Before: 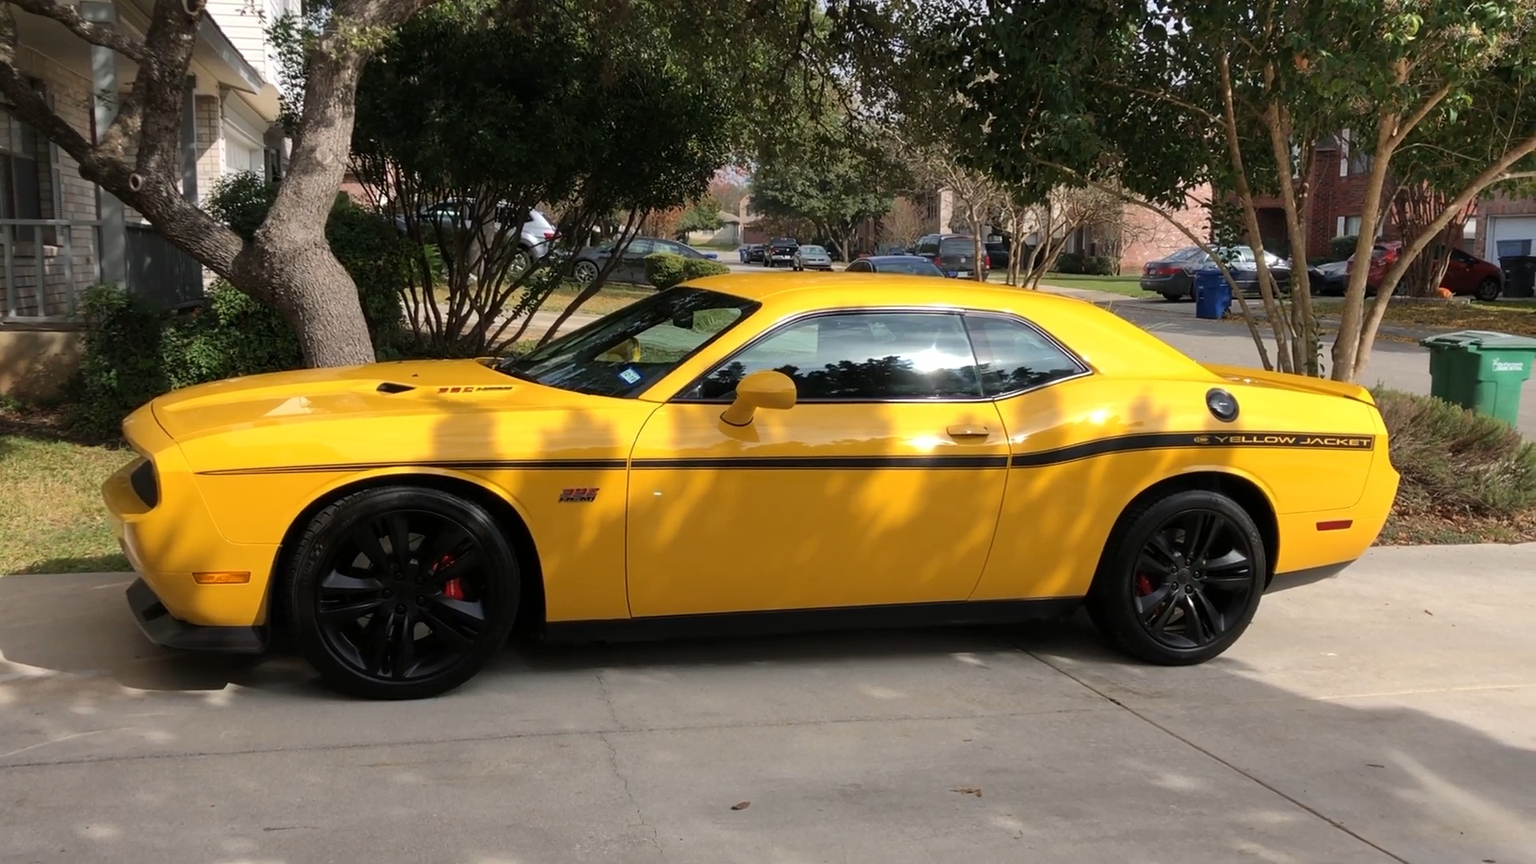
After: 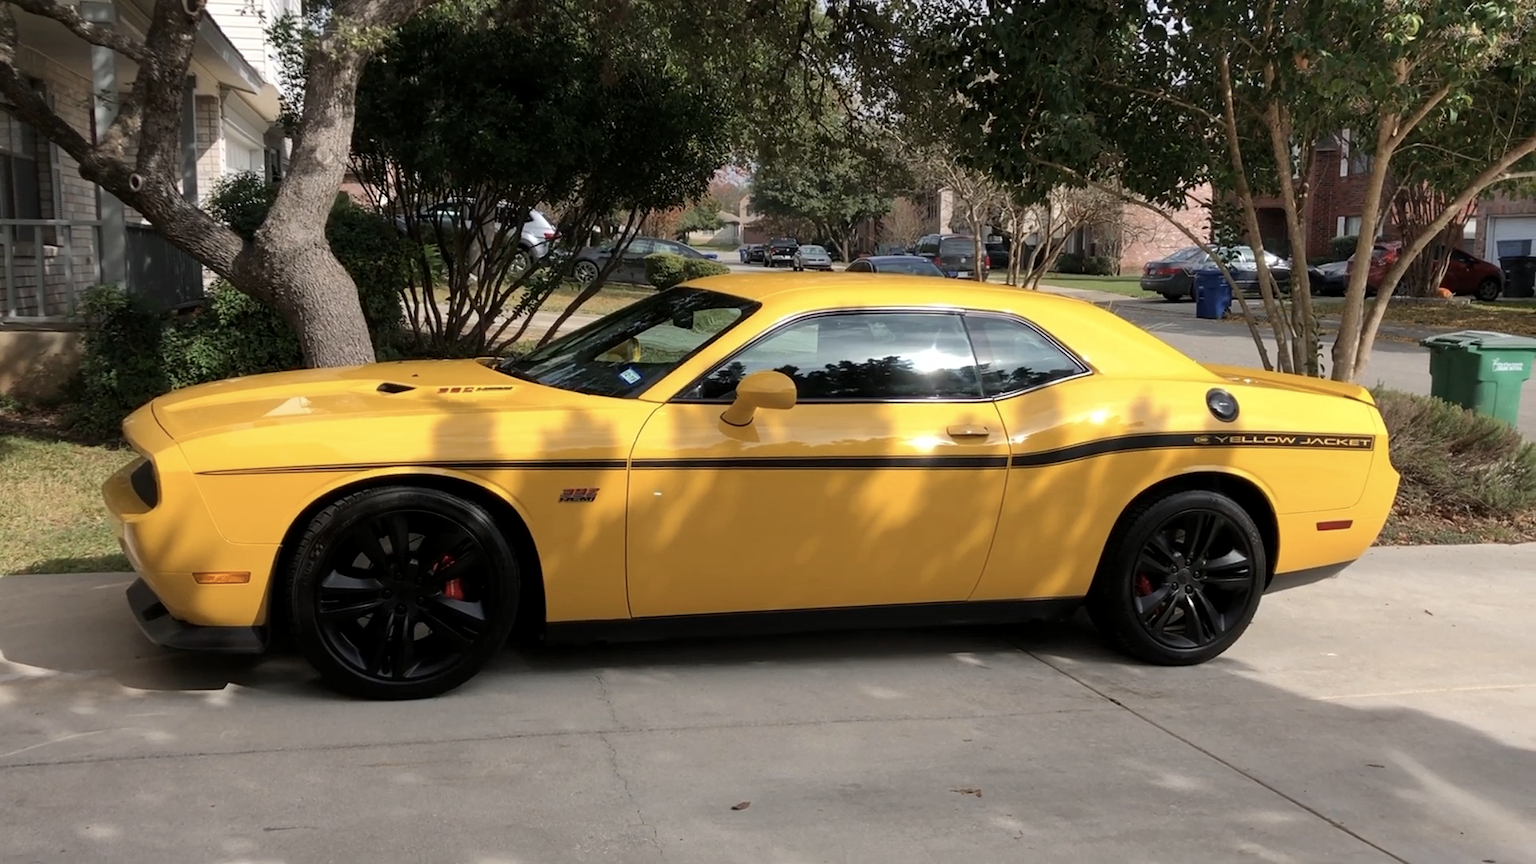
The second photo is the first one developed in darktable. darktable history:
color correction: saturation 0.8
exposure: black level correction 0.001, compensate highlight preservation false
